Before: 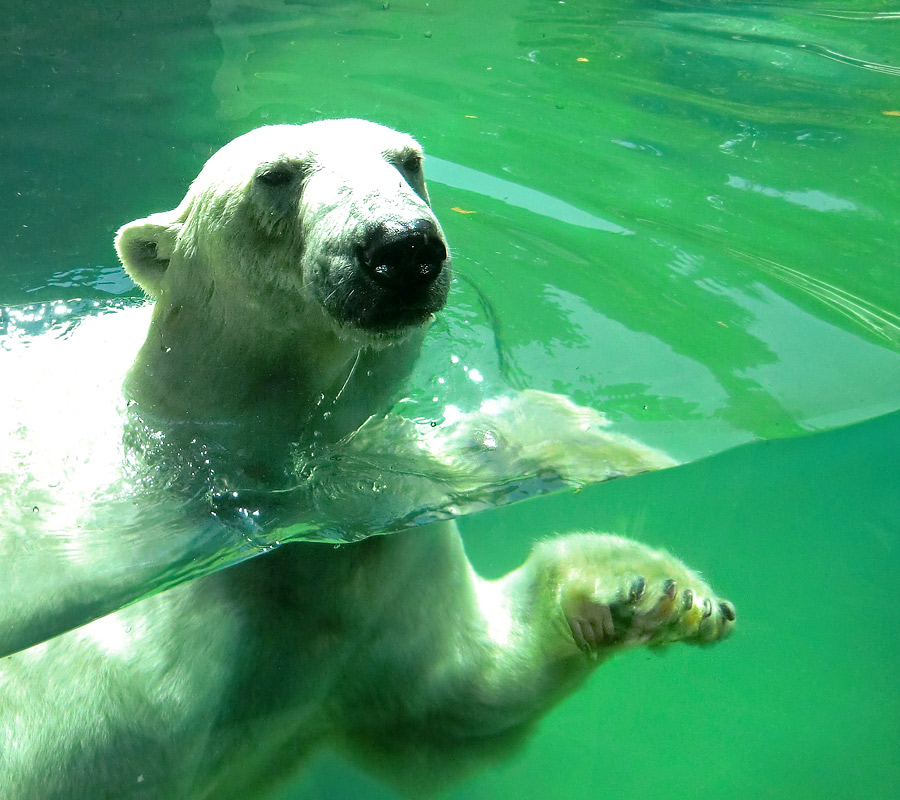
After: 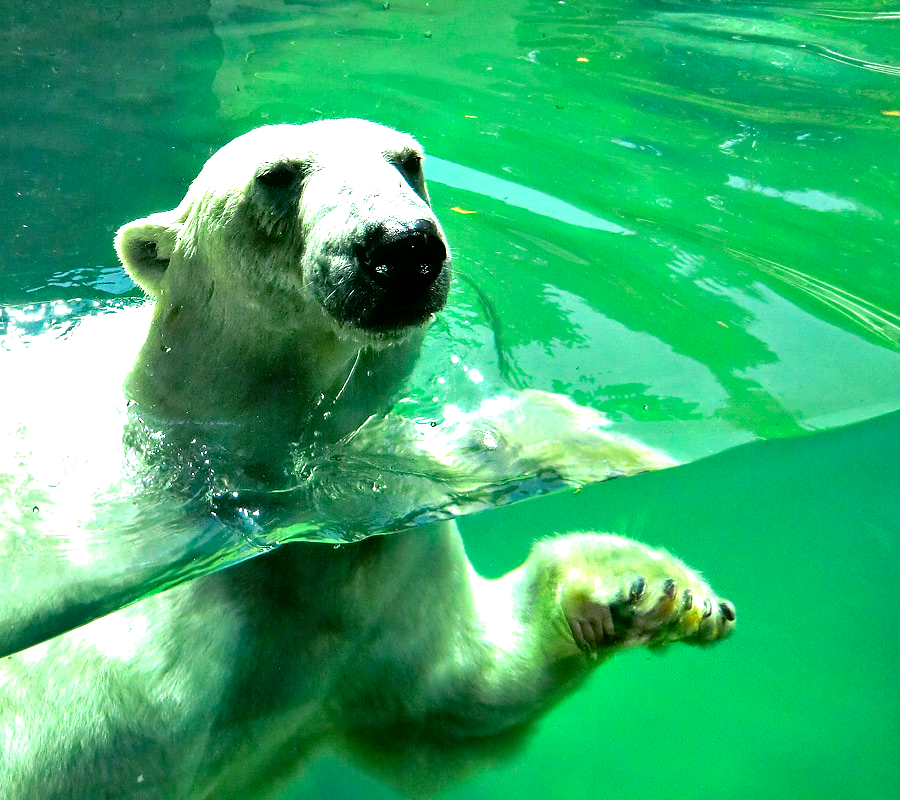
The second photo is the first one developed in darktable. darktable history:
contrast equalizer: octaves 7, y [[0.6 ×6], [0.55 ×6], [0 ×6], [0 ×6], [0 ×6]]
exposure: exposure 0.299 EV, compensate exposure bias true, compensate highlight preservation false
contrast brightness saturation: contrast 0.038, saturation 0.157
tone equalizer: on, module defaults
